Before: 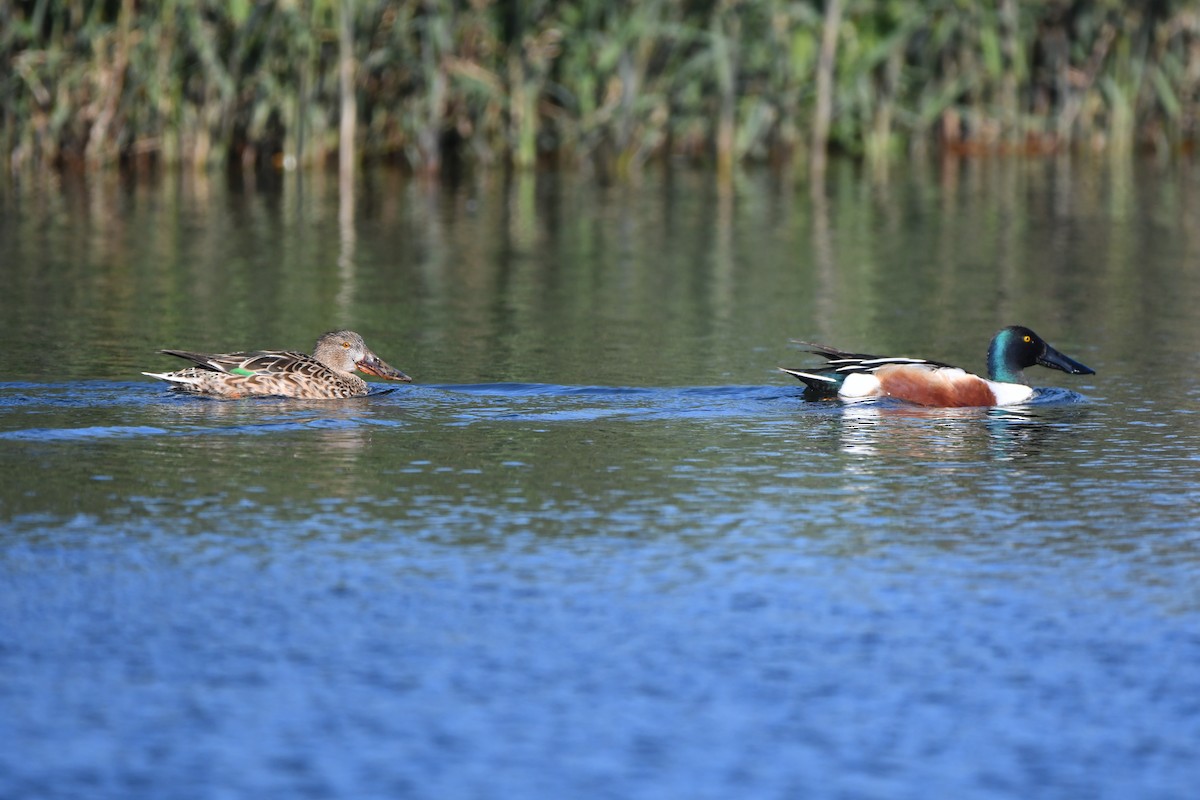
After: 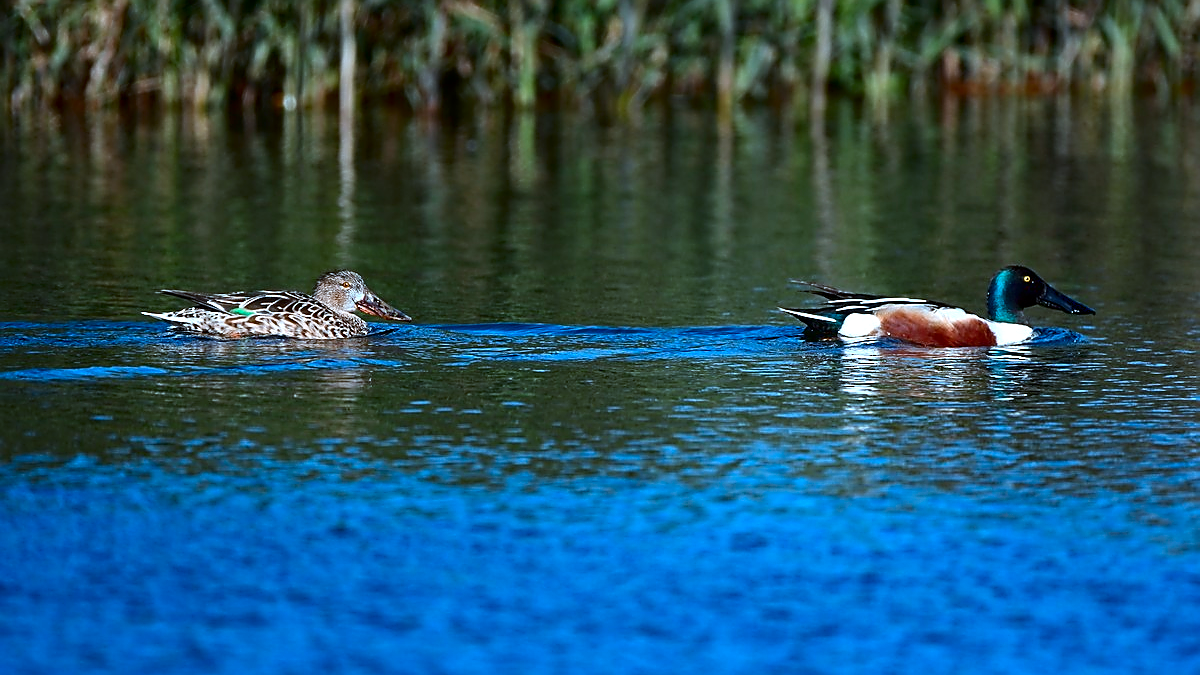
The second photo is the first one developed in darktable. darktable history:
haze removal: strength 0.276, distance 0.254, adaptive false
sharpen: radius 1.372, amount 1.257, threshold 0.745
crop: top 7.616%, bottom 7.994%
exposure: exposure 0.134 EV, compensate highlight preservation false
color correction: highlights a* -9.54, highlights b* -23.03
contrast brightness saturation: contrast 0.128, brightness -0.243, saturation 0.144
shadows and highlights: shadows 13.7, white point adjustment 1.2, soften with gaussian
